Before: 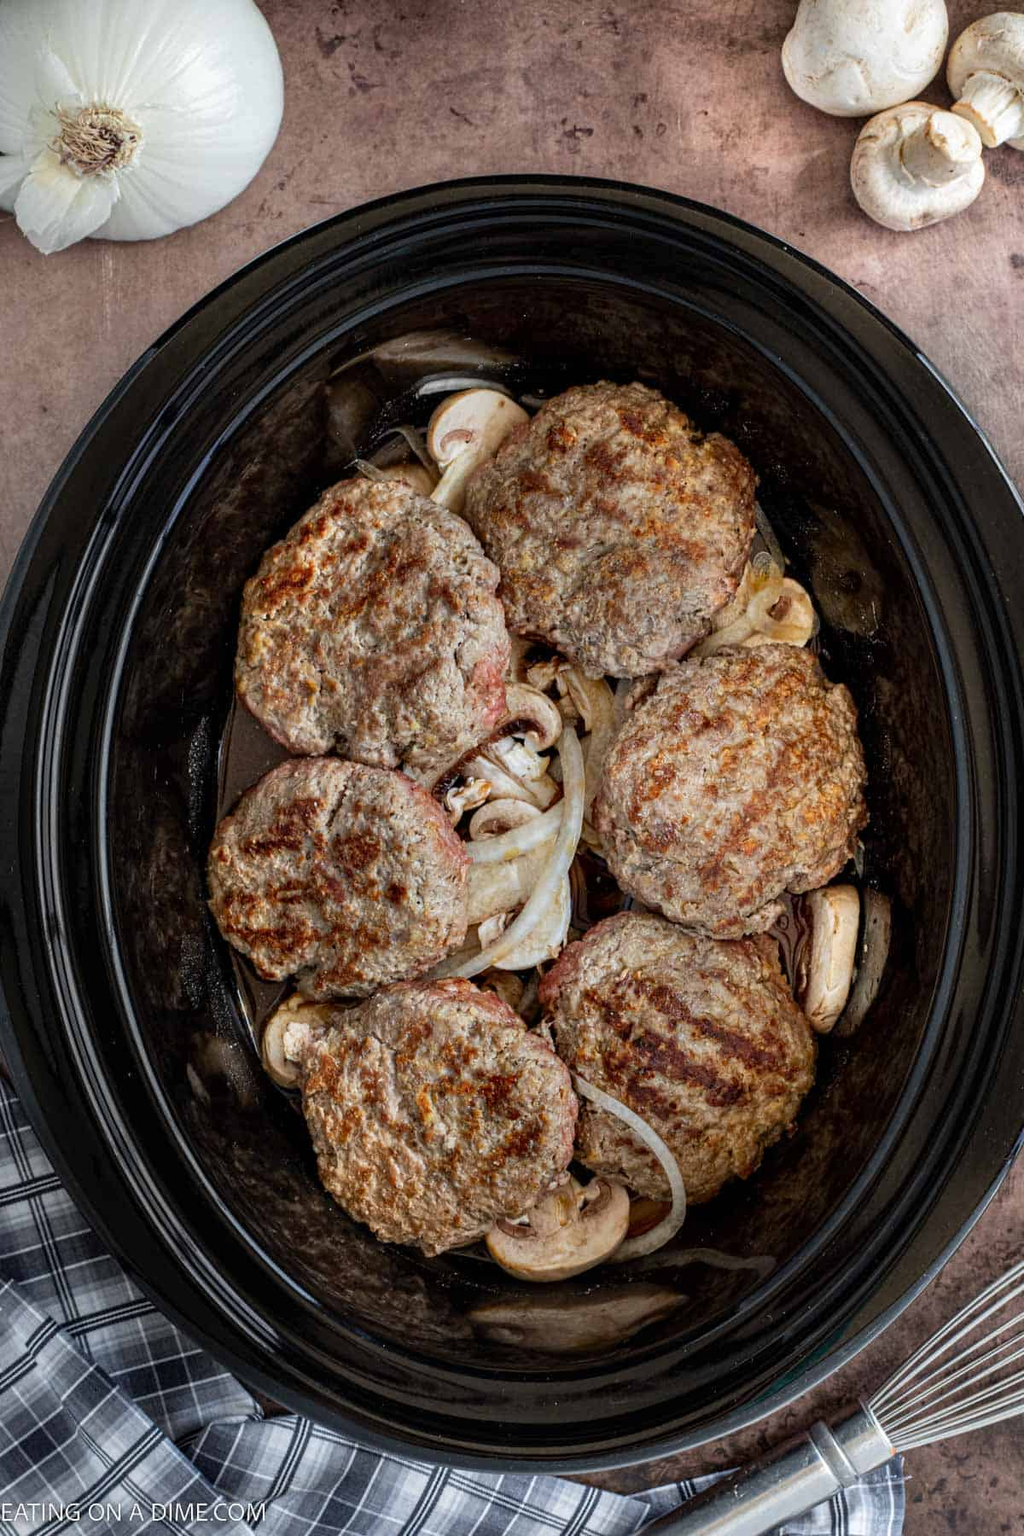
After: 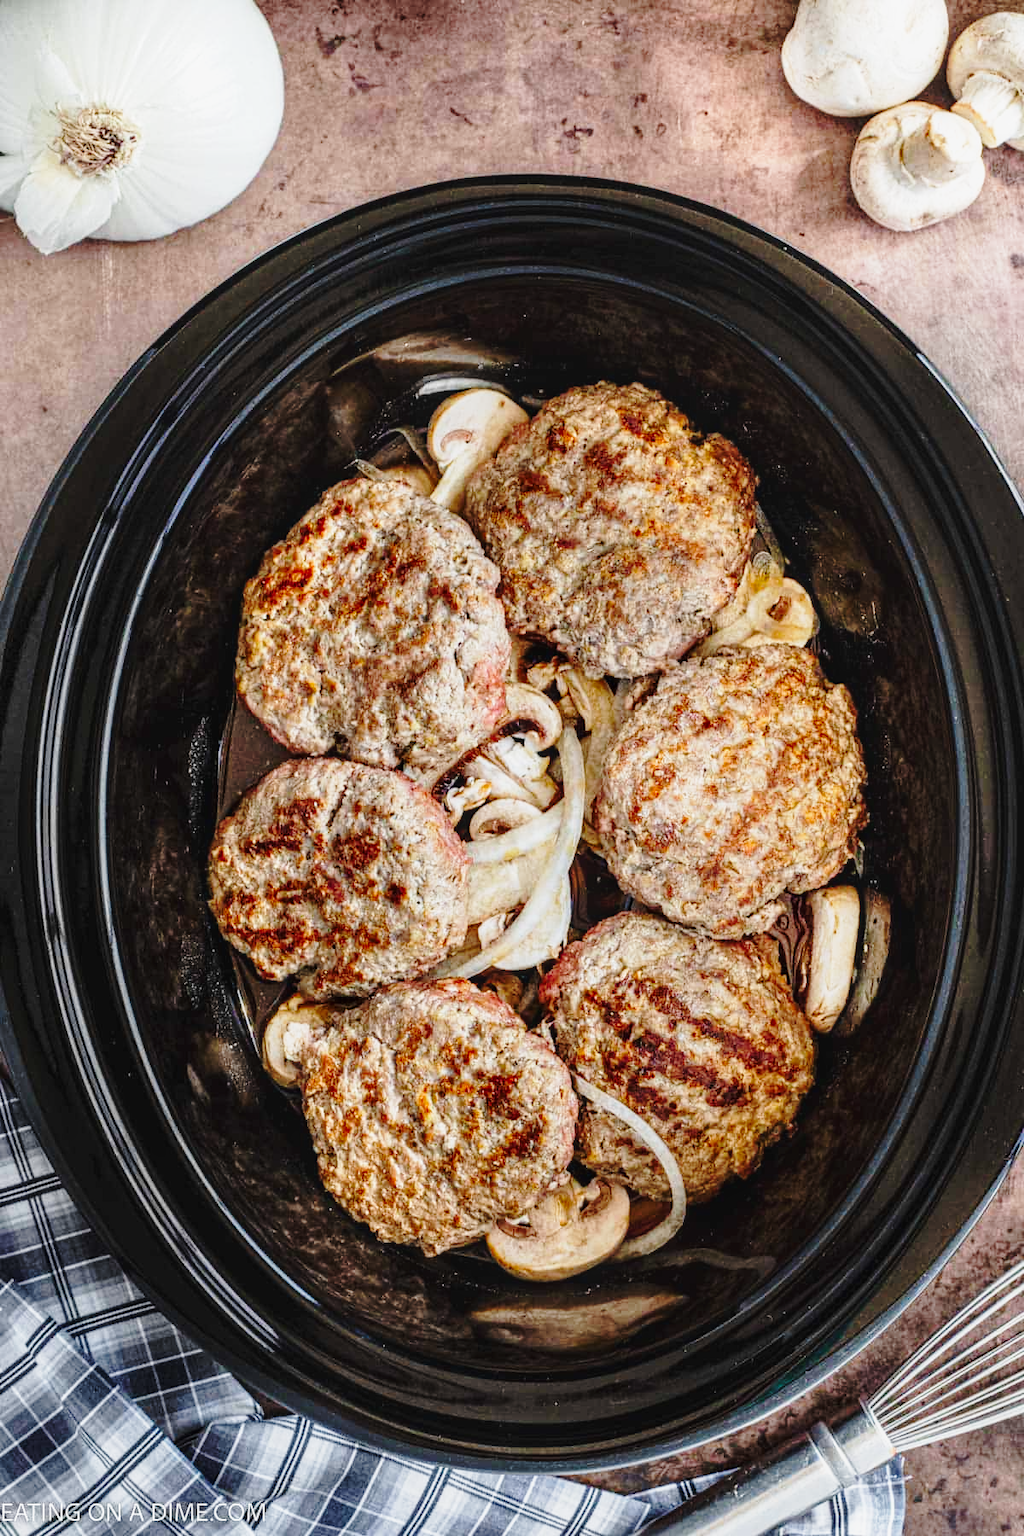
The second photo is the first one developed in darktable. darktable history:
local contrast: detail 110%
base curve: curves: ch0 [(0, 0) (0.032, 0.037) (0.105, 0.228) (0.435, 0.76) (0.856, 0.983) (1, 1)], preserve colors none
